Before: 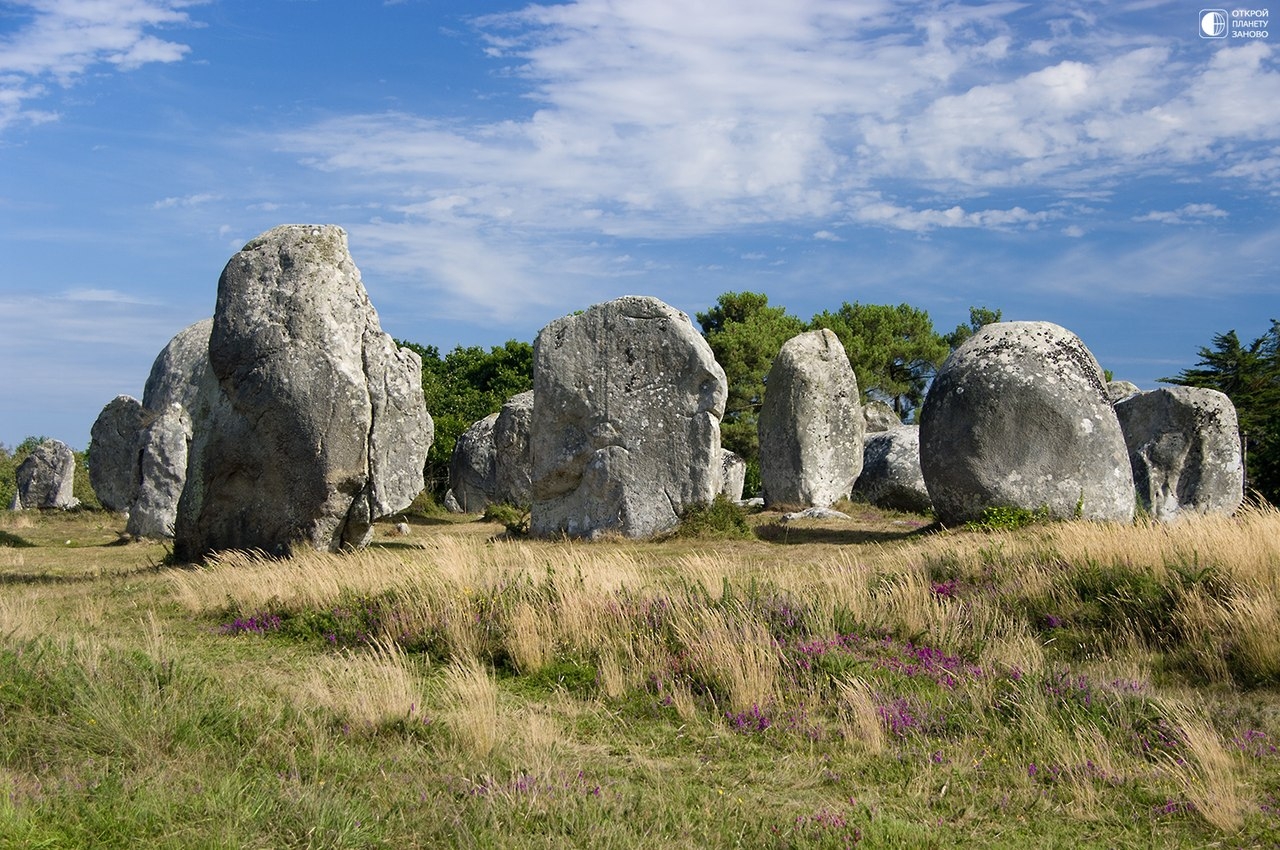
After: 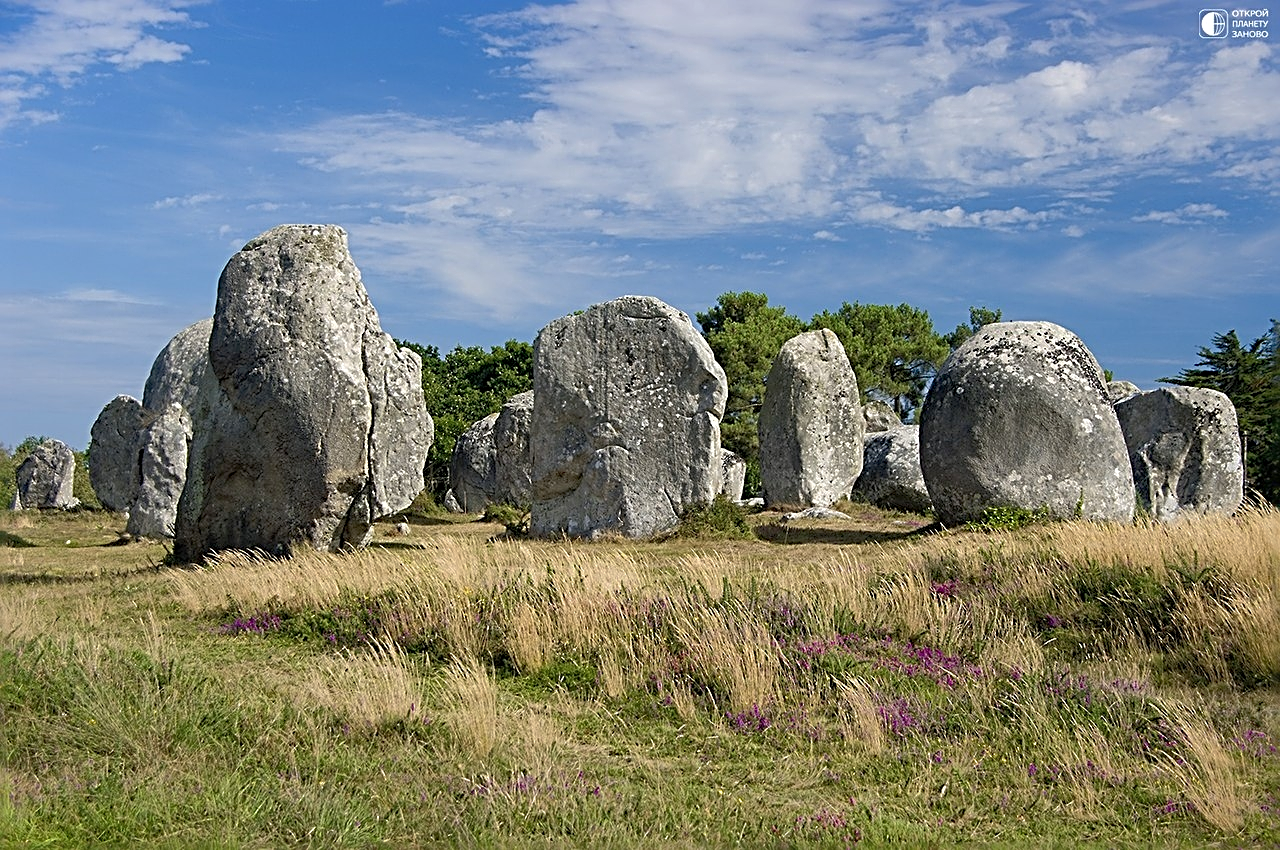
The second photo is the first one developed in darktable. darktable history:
sharpen: radius 3.025, amount 0.757
shadows and highlights: on, module defaults
